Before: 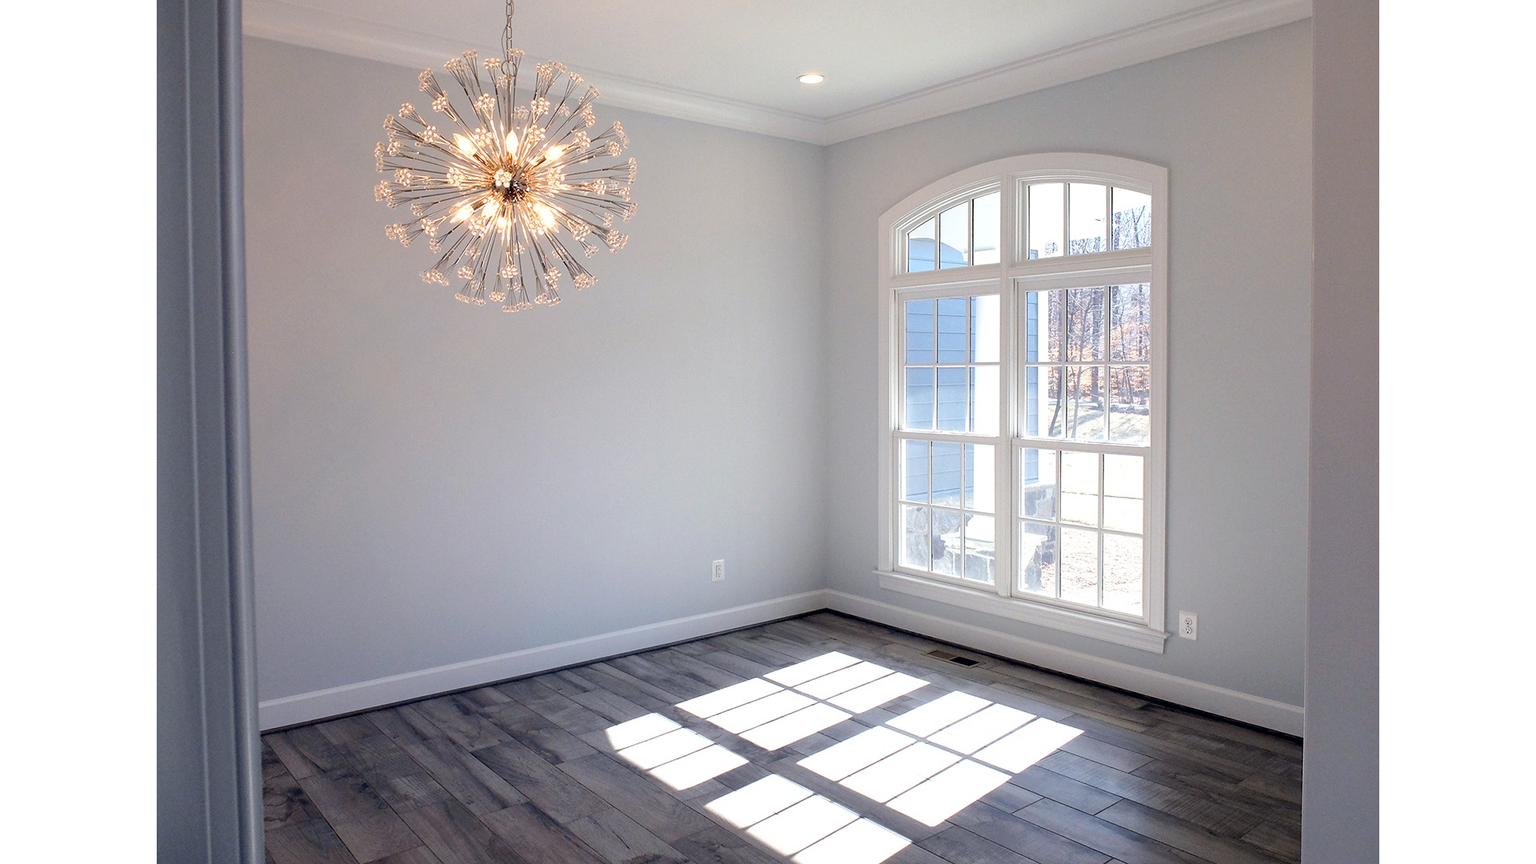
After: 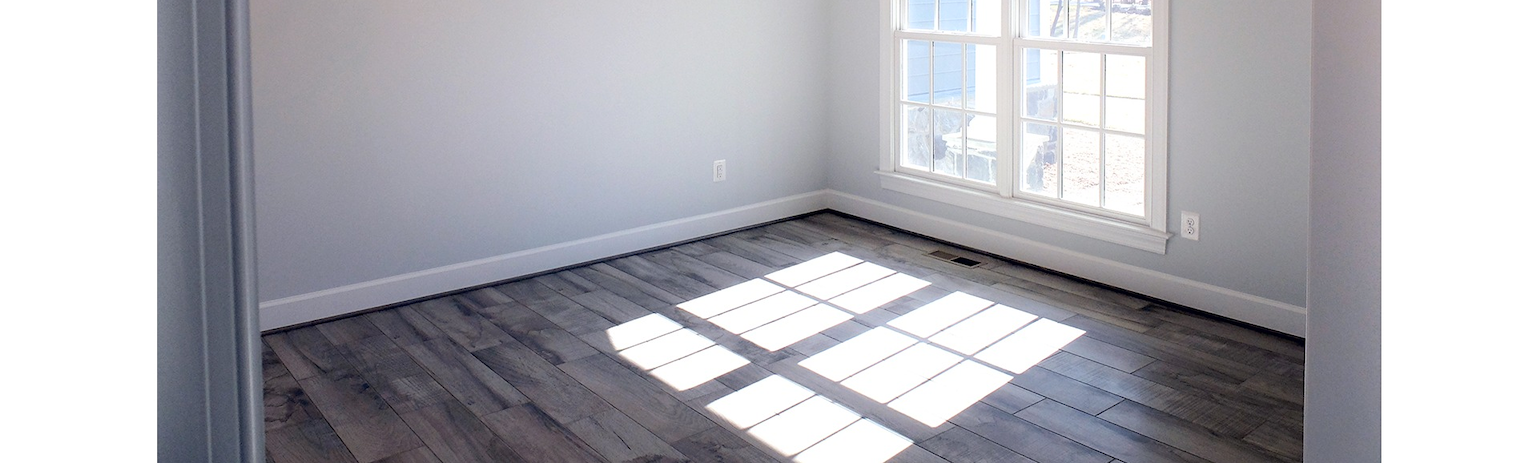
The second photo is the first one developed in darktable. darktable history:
shadows and highlights: shadows -25.55, highlights 51.42, soften with gaussian
crop and rotate: top 46.328%, right 0.116%
